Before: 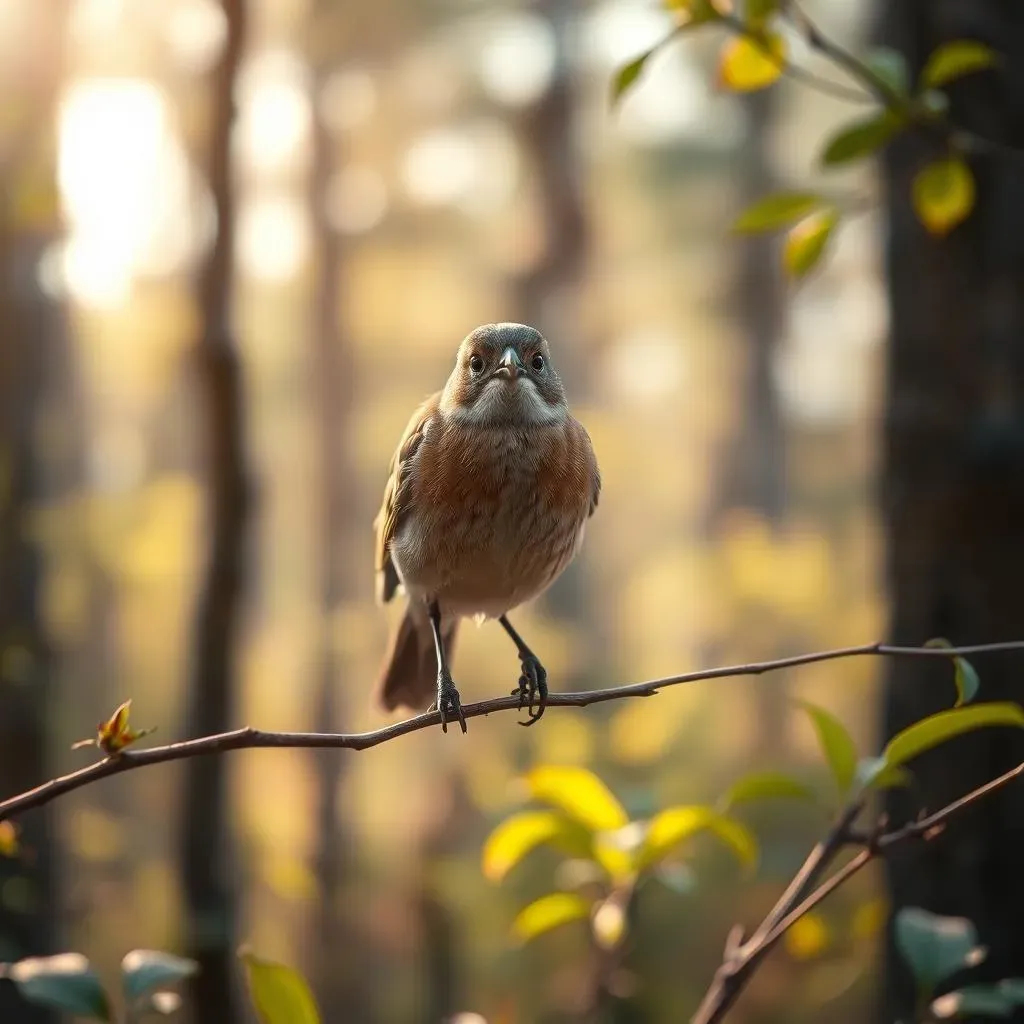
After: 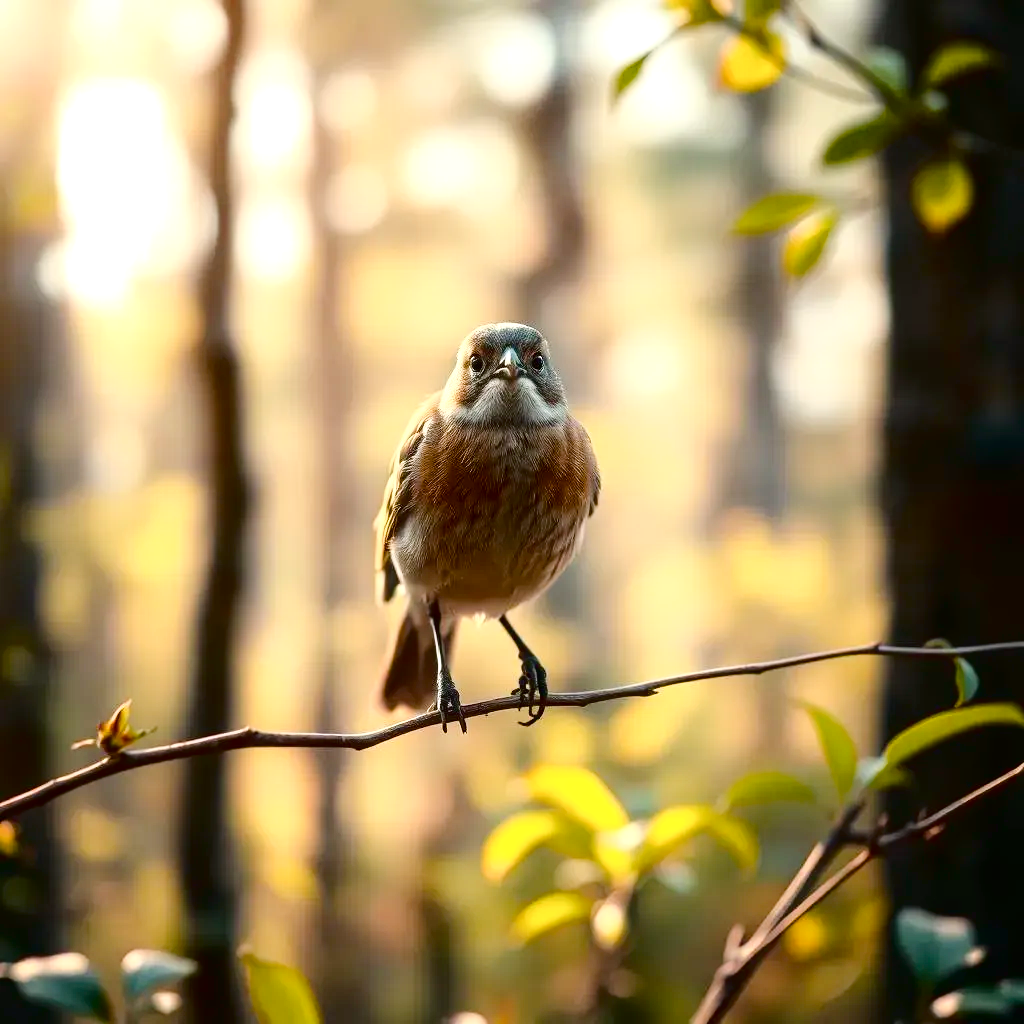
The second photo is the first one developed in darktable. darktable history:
color balance rgb: shadows lift › chroma 1.039%, shadows lift › hue 215.73°, perceptual saturation grading › global saturation 40.697%, perceptual saturation grading › highlights -50.6%, perceptual saturation grading › shadows 31.003%, perceptual brilliance grading › global brilliance 11.312%
tone curve: curves: ch0 [(0, 0) (0.003, 0.003) (0.011, 0.005) (0.025, 0.008) (0.044, 0.012) (0.069, 0.02) (0.1, 0.031) (0.136, 0.047) (0.177, 0.088) (0.224, 0.141) (0.277, 0.222) (0.335, 0.32) (0.399, 0.422) (0.468, 0.523) (0.543, 0.623) (0.623, 0.716) (0.709, 0.796) (0.801, 0.878) (0.898, 0.957) (1, 1)], color space Lab, independent channels, preserve colors none
